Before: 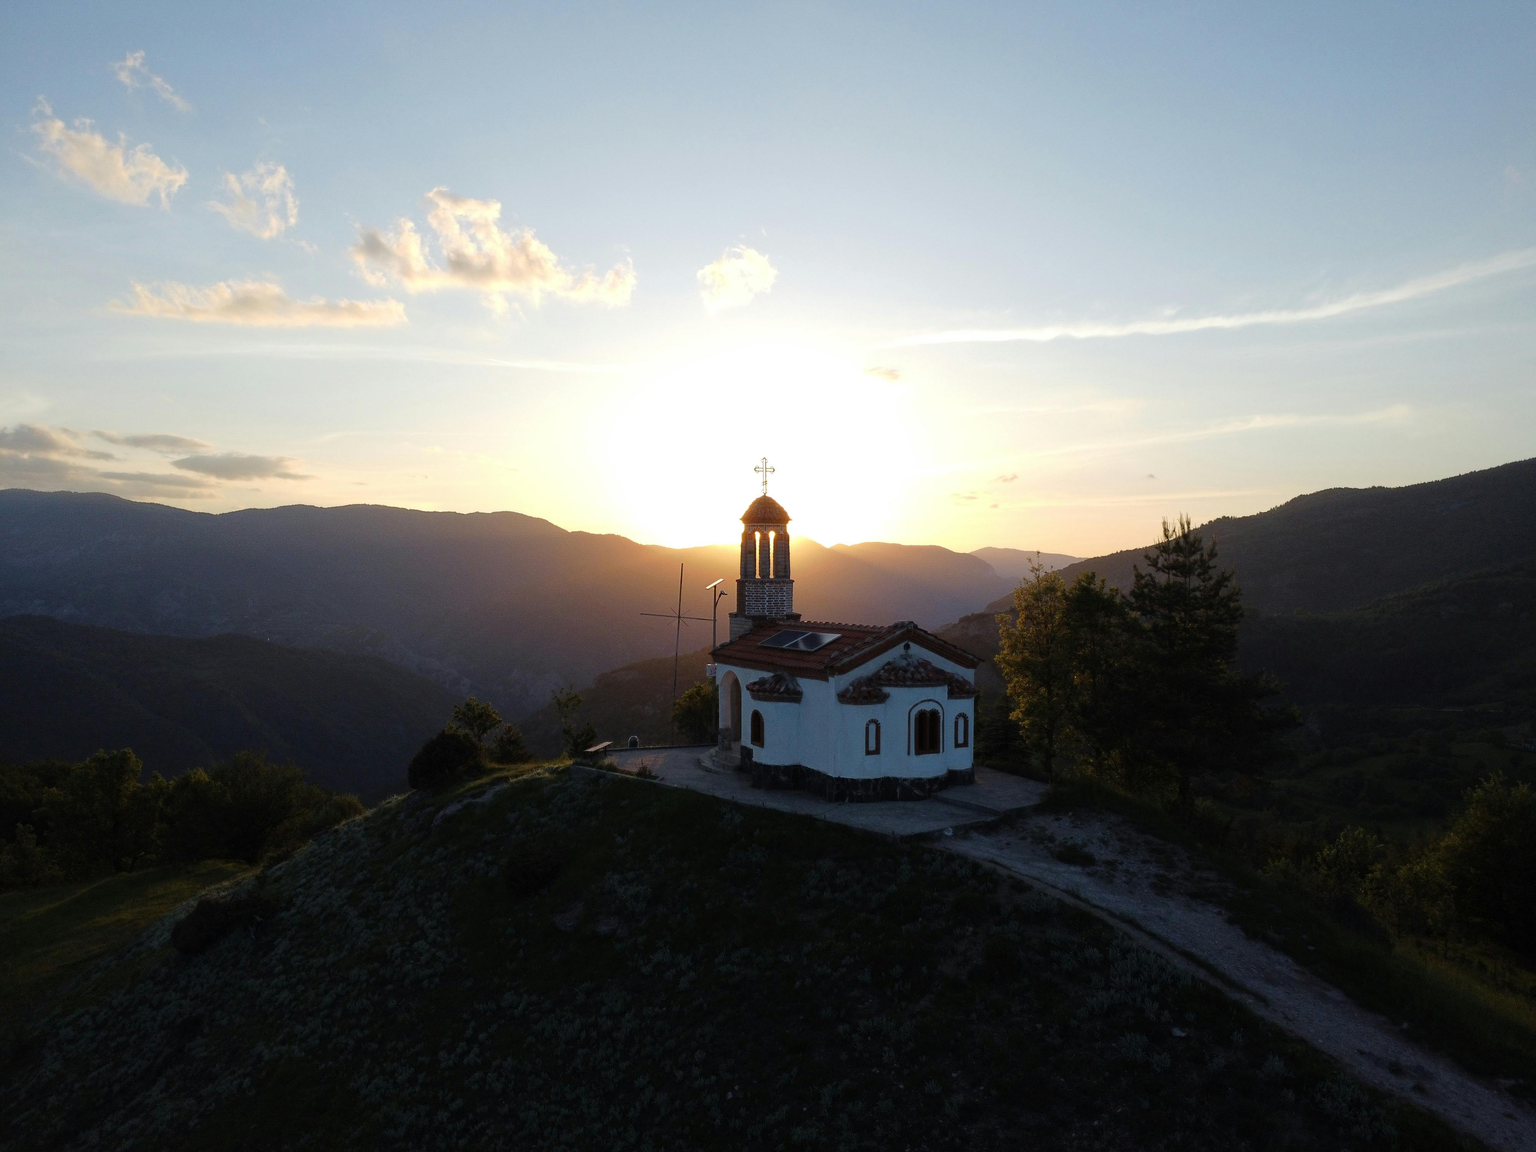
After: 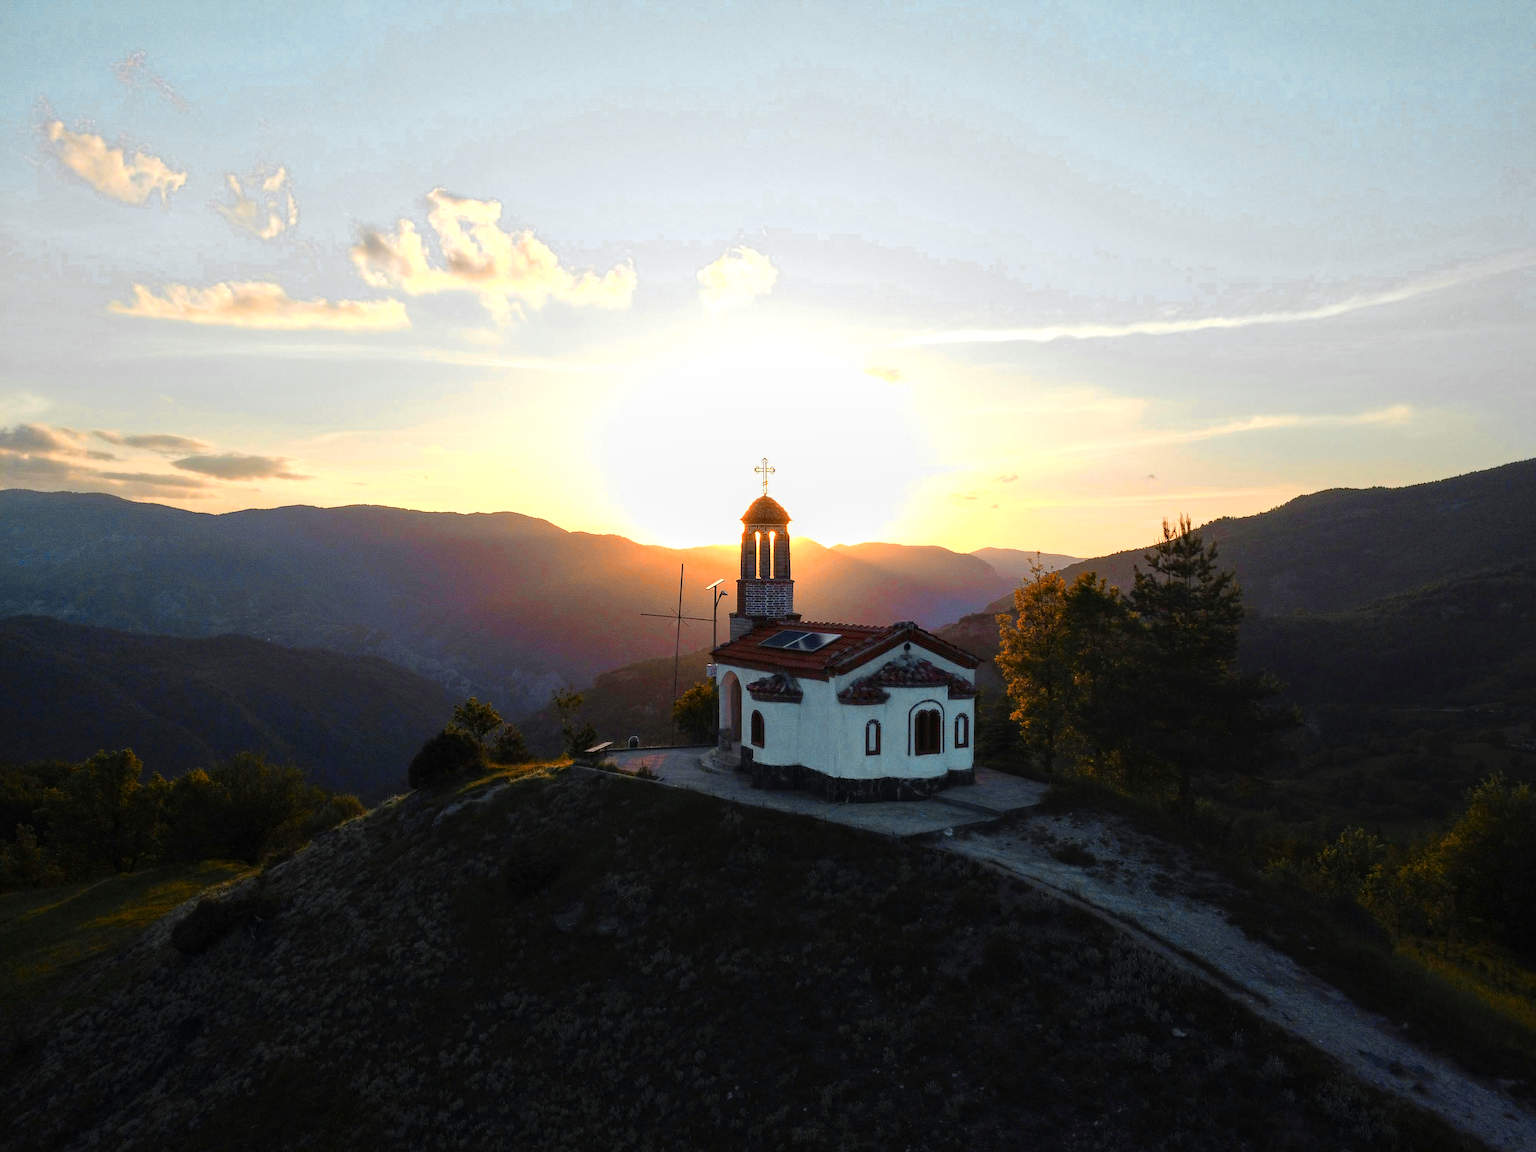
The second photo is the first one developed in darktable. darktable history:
local contrast: detail 130%
color balance rgb: linear chroma grading › global chroma 15%, perceptual saturation grading › global saturation 30%
color zones: curves: ch0 [(0.009, 0.528) (0.136, 0.6) (0.255, 0.586) (0.39, 0.528) (0.522, 0.584) (0.686, 0.736) (0.849, 0.561)]; ch1 [(0.045, 0.781) (0.14, 0.416) (0.257, 0.695) (0.442, 0.032) (0.738, 0.338) (0.818, 0.632) (0.891, 0.741) (1, 0.704)]; ch2 [(0, 0.667) (0.141, 0.52) (0.26, 0.37) (0.474, 0.432) (0.743, 0.286)]
